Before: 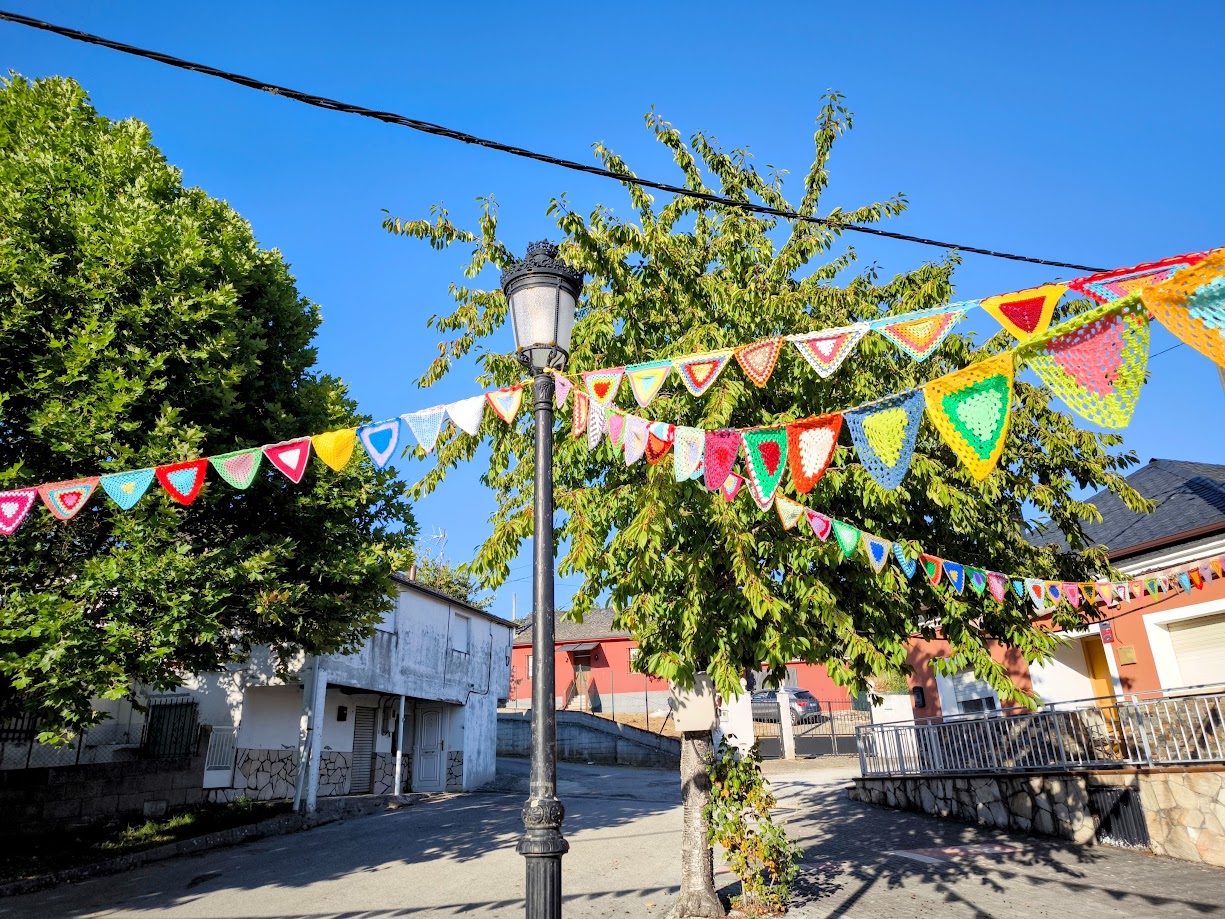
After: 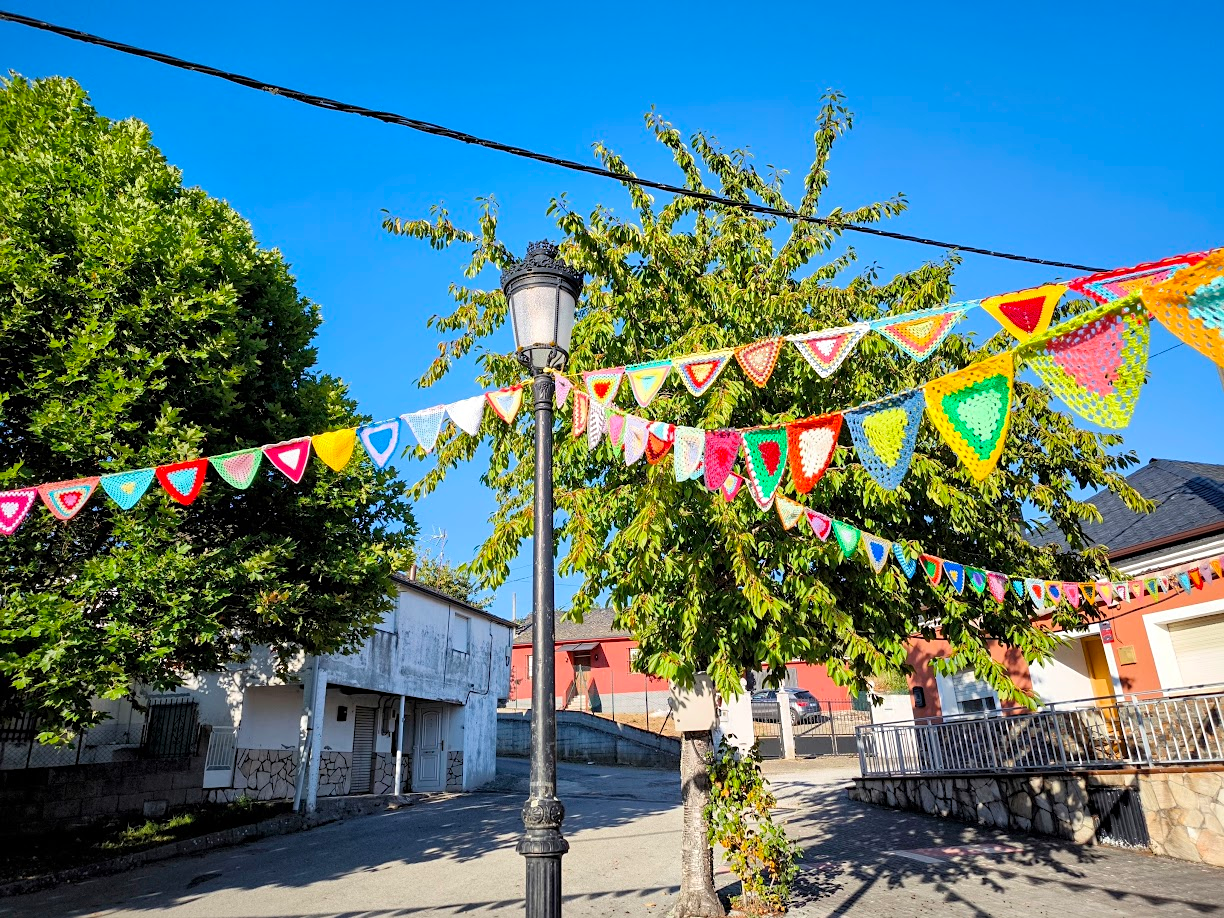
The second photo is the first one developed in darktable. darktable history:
sharpen: amount 0.214
crop: left 0.044%
